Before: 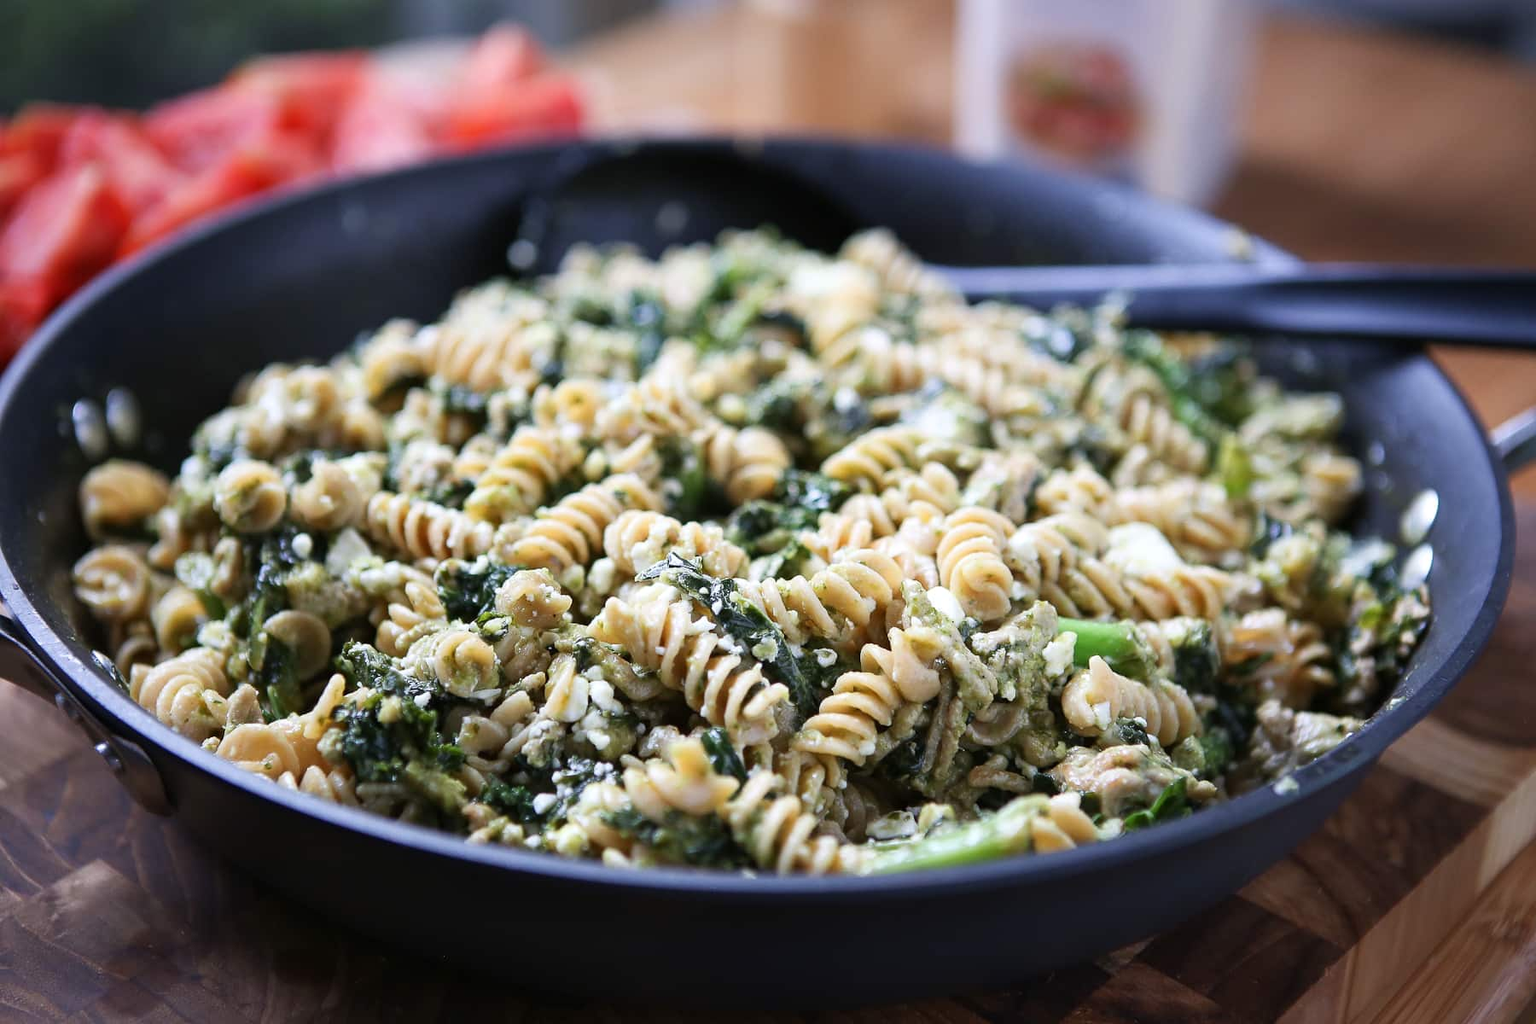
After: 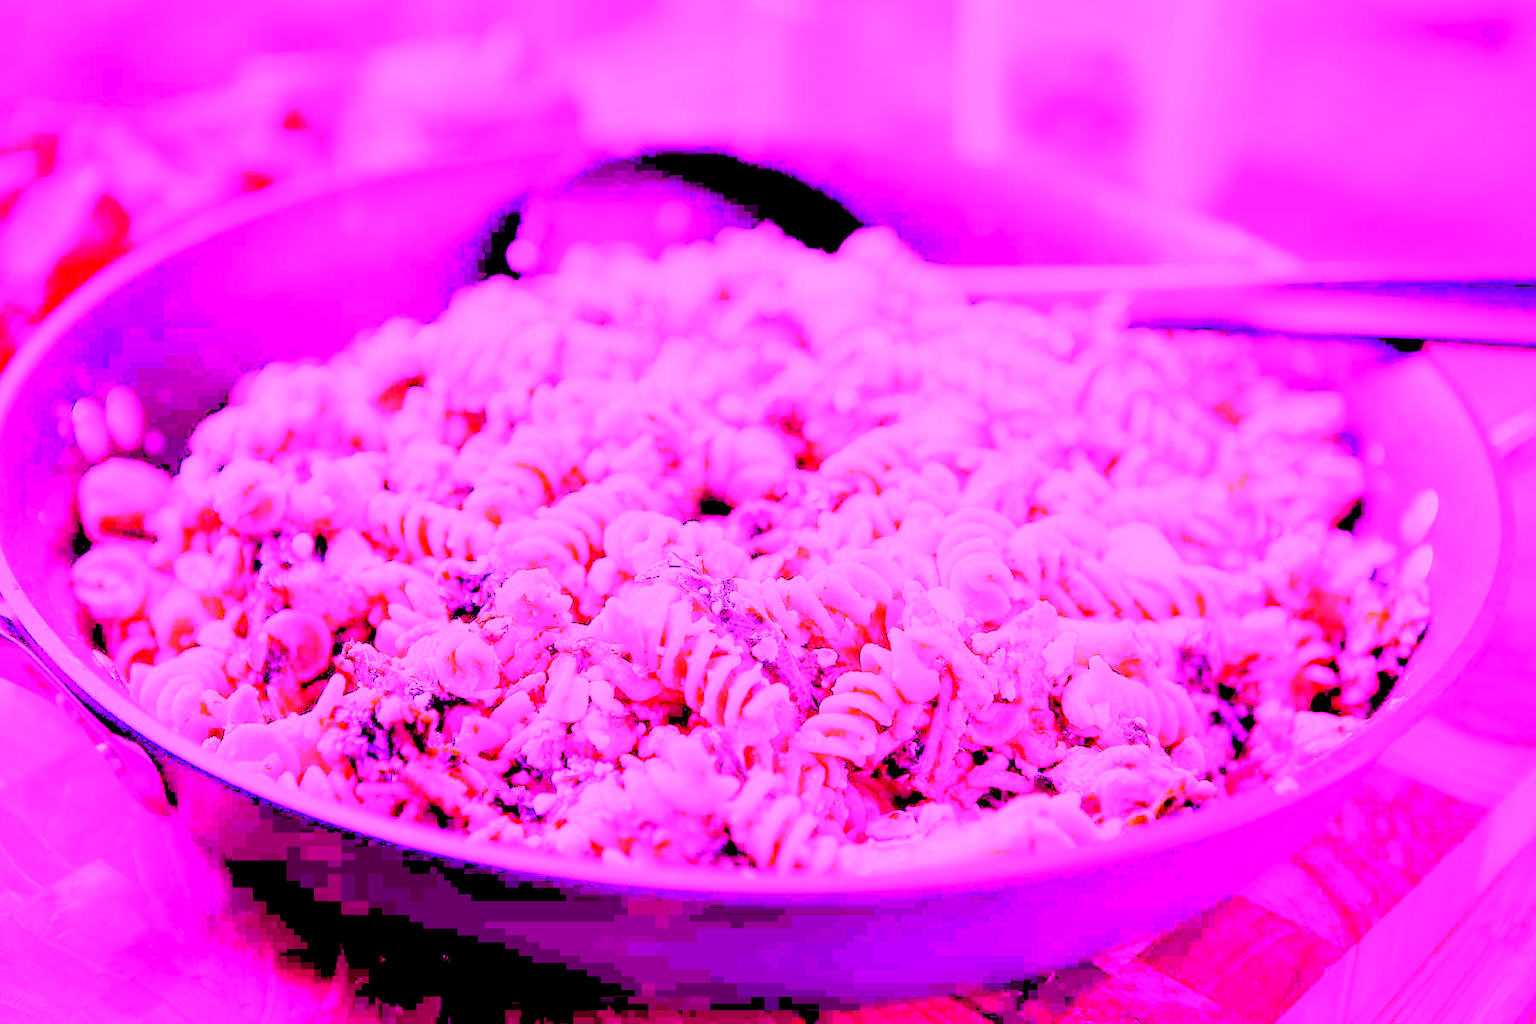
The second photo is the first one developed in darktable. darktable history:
exposure: black level correction 0.016, exposure -0.009 EV, compensate highlight preservation false
white balance: red 8, blue 8
rgb levels: levels [[0.027, 0.429, 0.996], [0, 0.5, 1], [0, 0.5, 1]]
